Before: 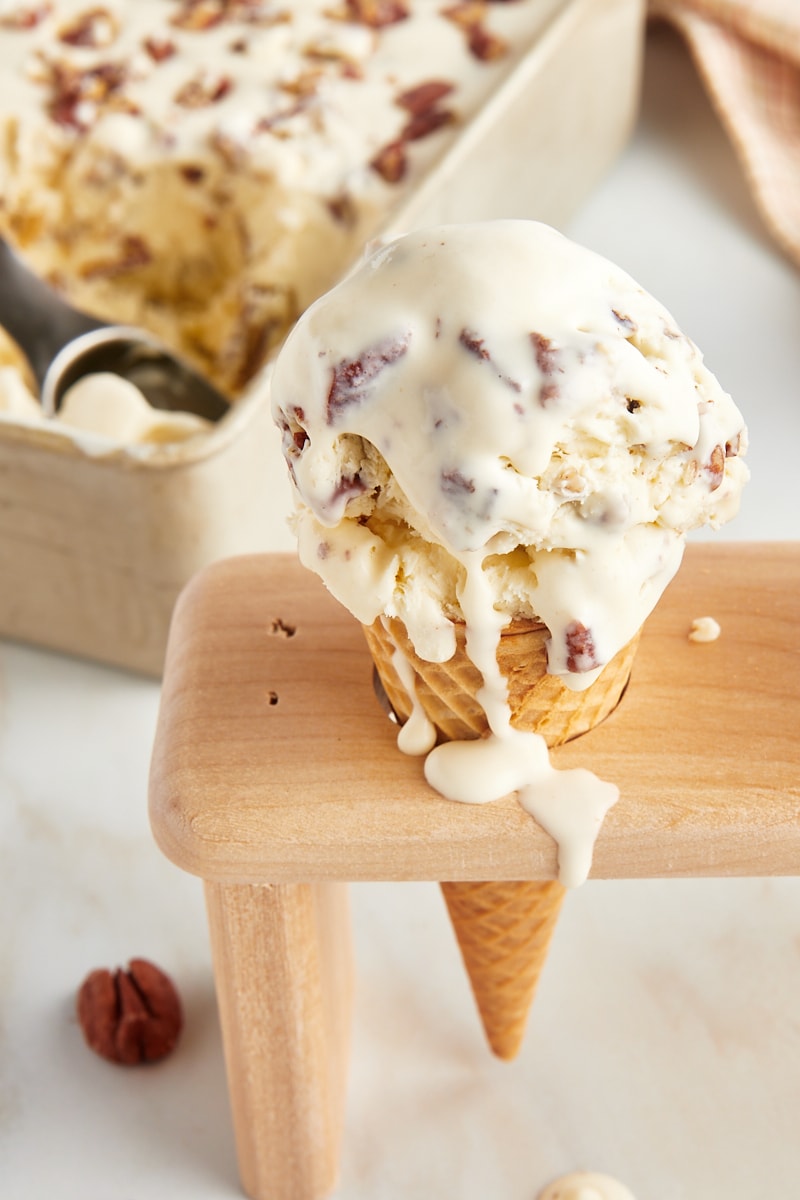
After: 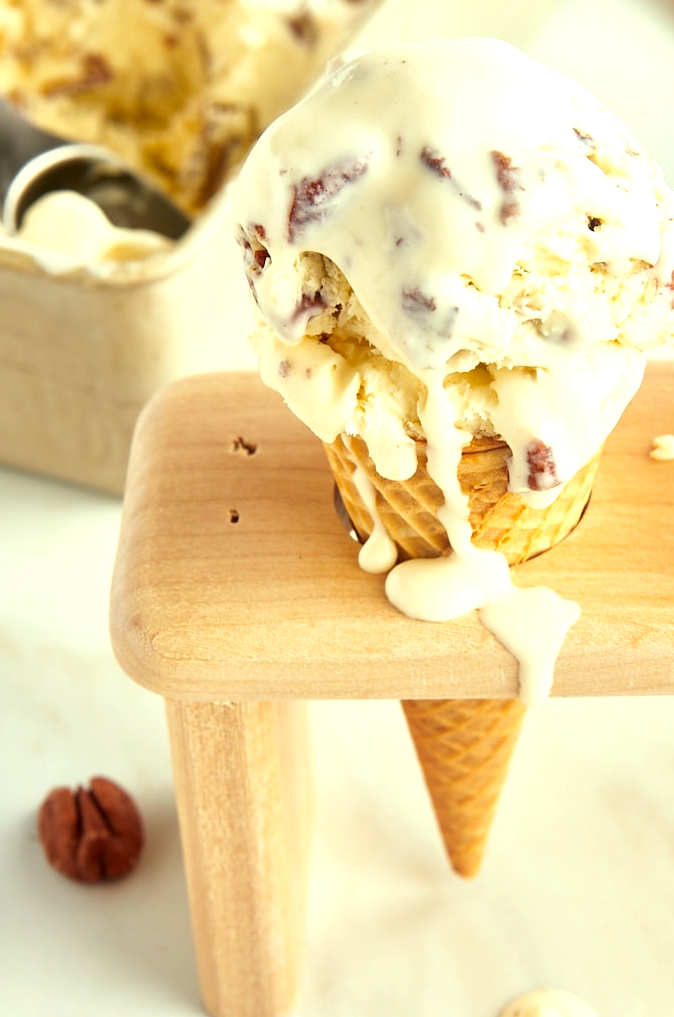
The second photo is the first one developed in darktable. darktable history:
crop and rotate: left 4.915%, top 15.187%, right 10.712%
color correction: highlights a* -5.93, highlights b* 10.86
exposure: black level correction 0.001, exposure 0.499 EV, compensate highlight preservation false
